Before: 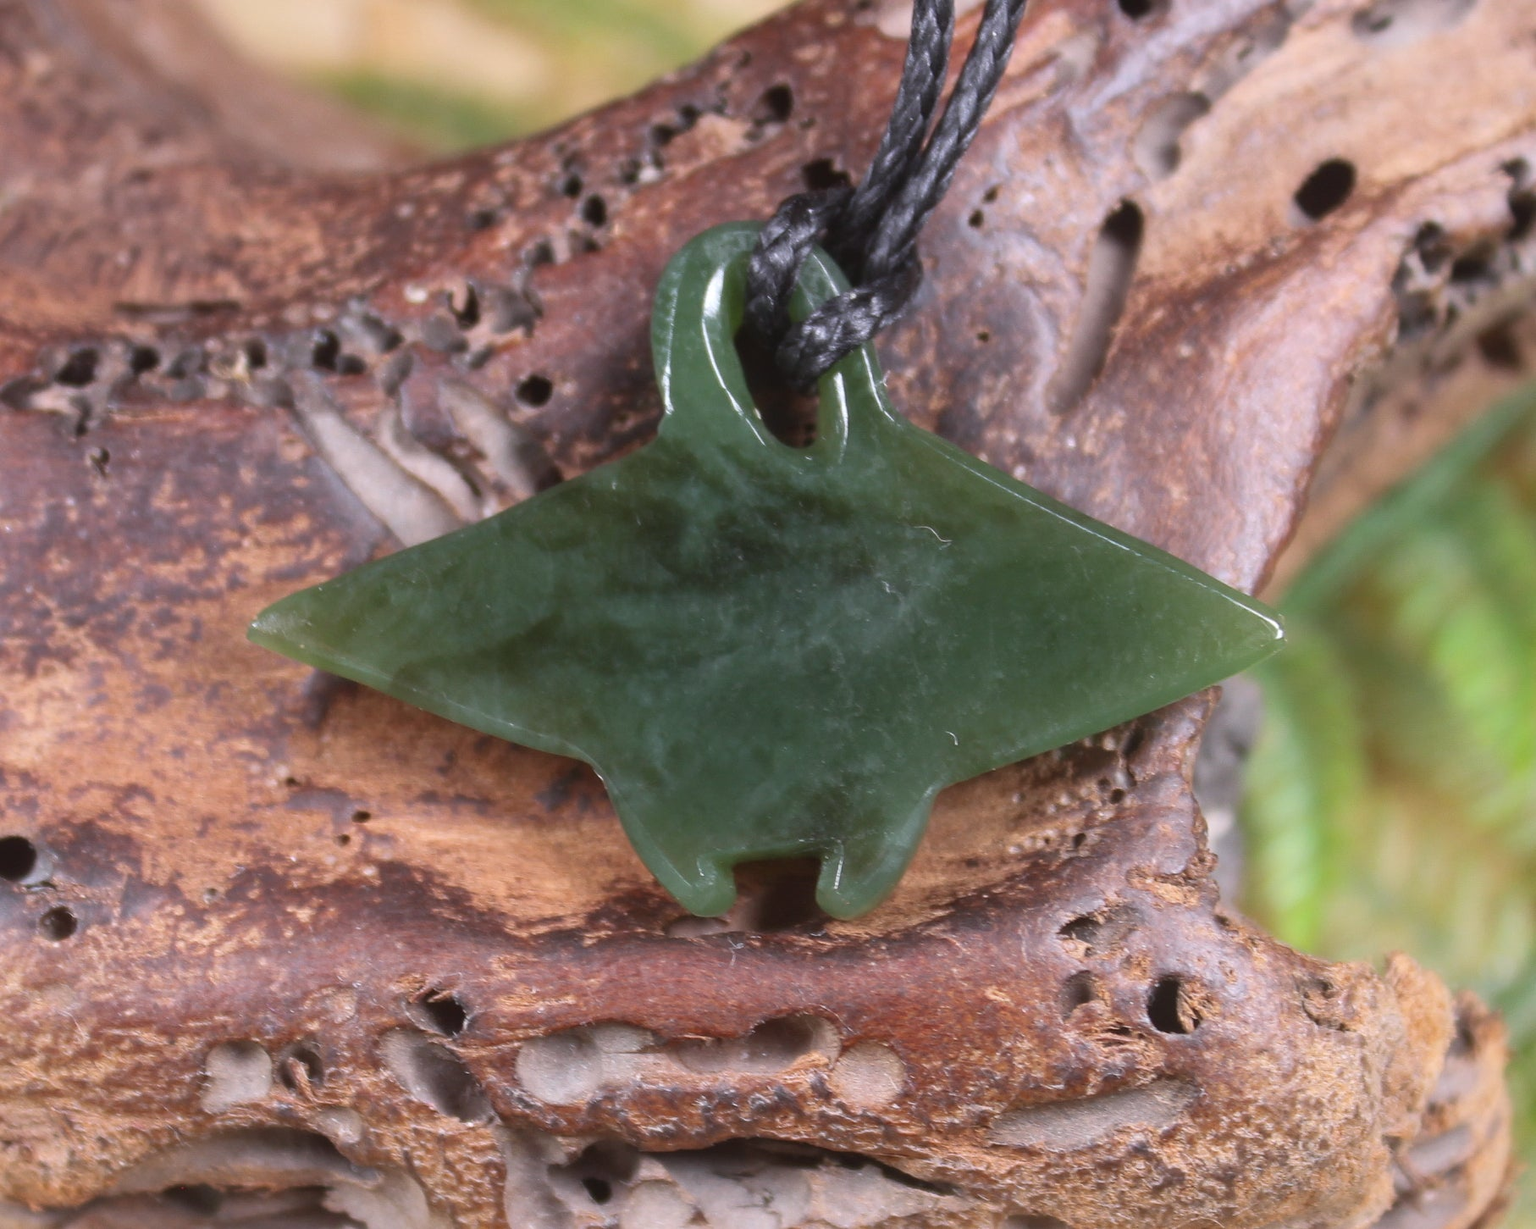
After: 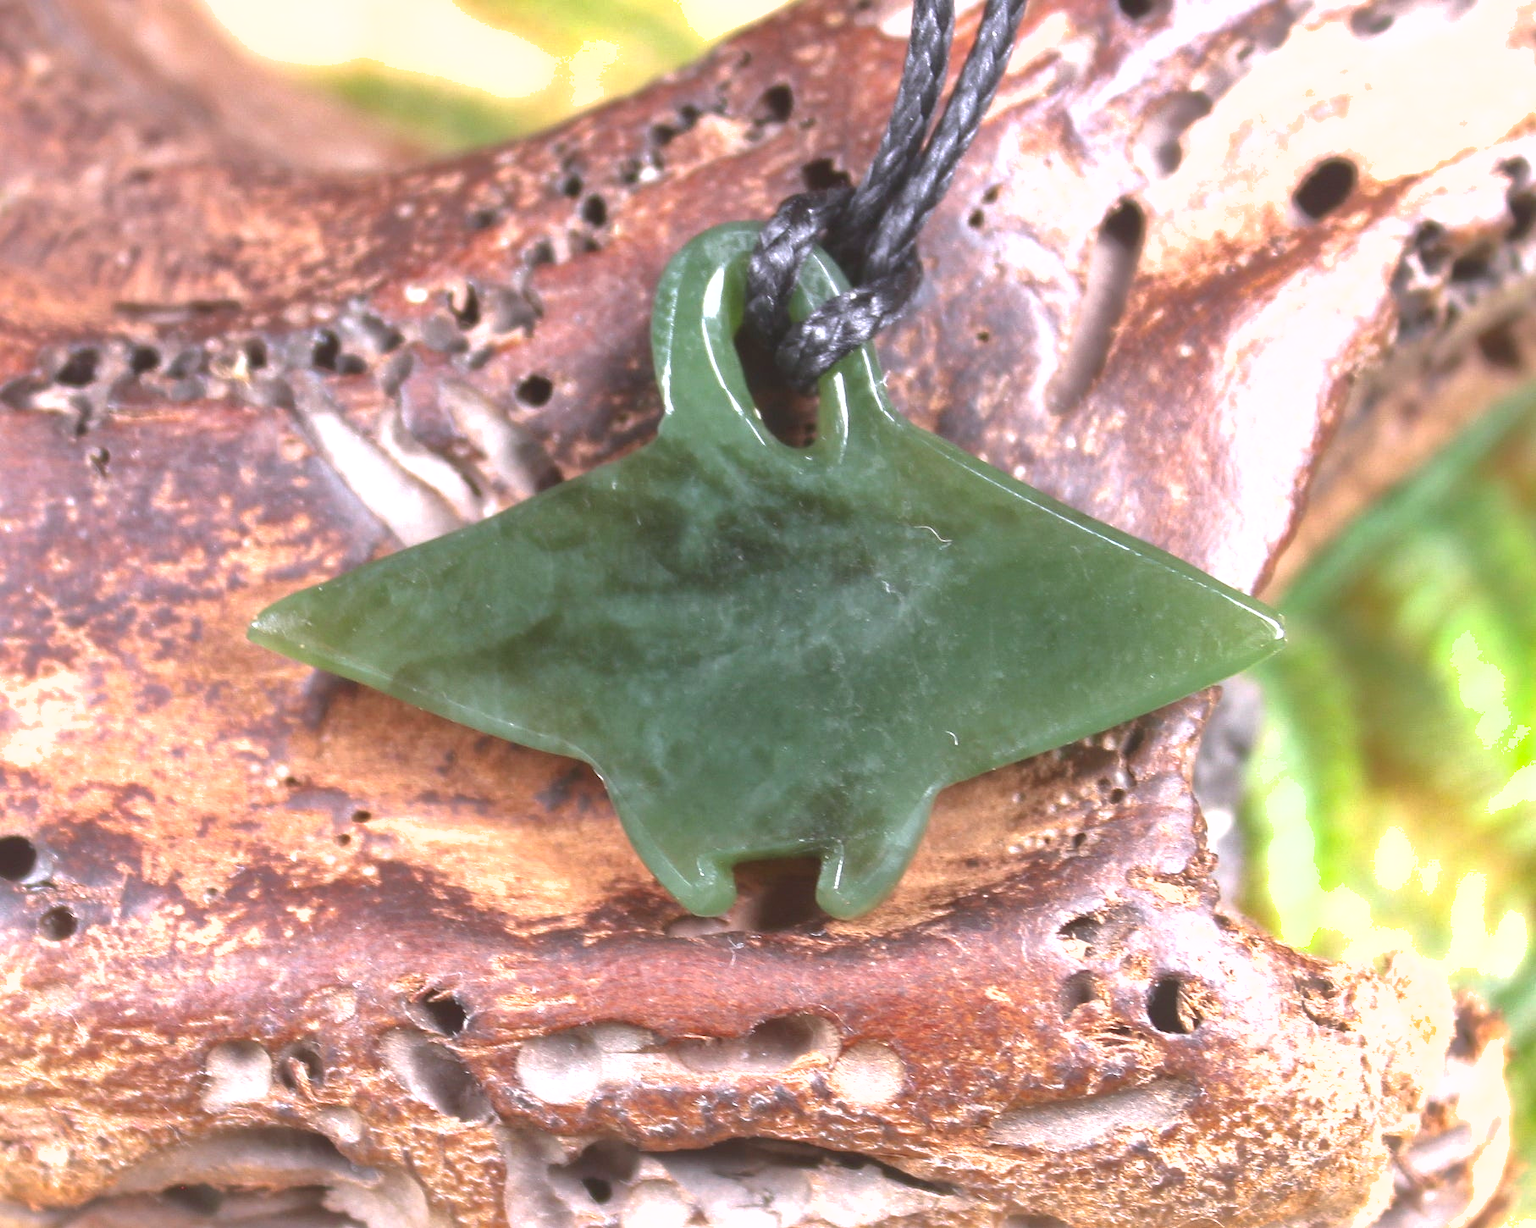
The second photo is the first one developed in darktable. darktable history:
exposure: black level correction 0, exposure 1.2 EV, compensate exposure bias true, compensate highlight preservation false
shadows and highlights: on, module defaults
